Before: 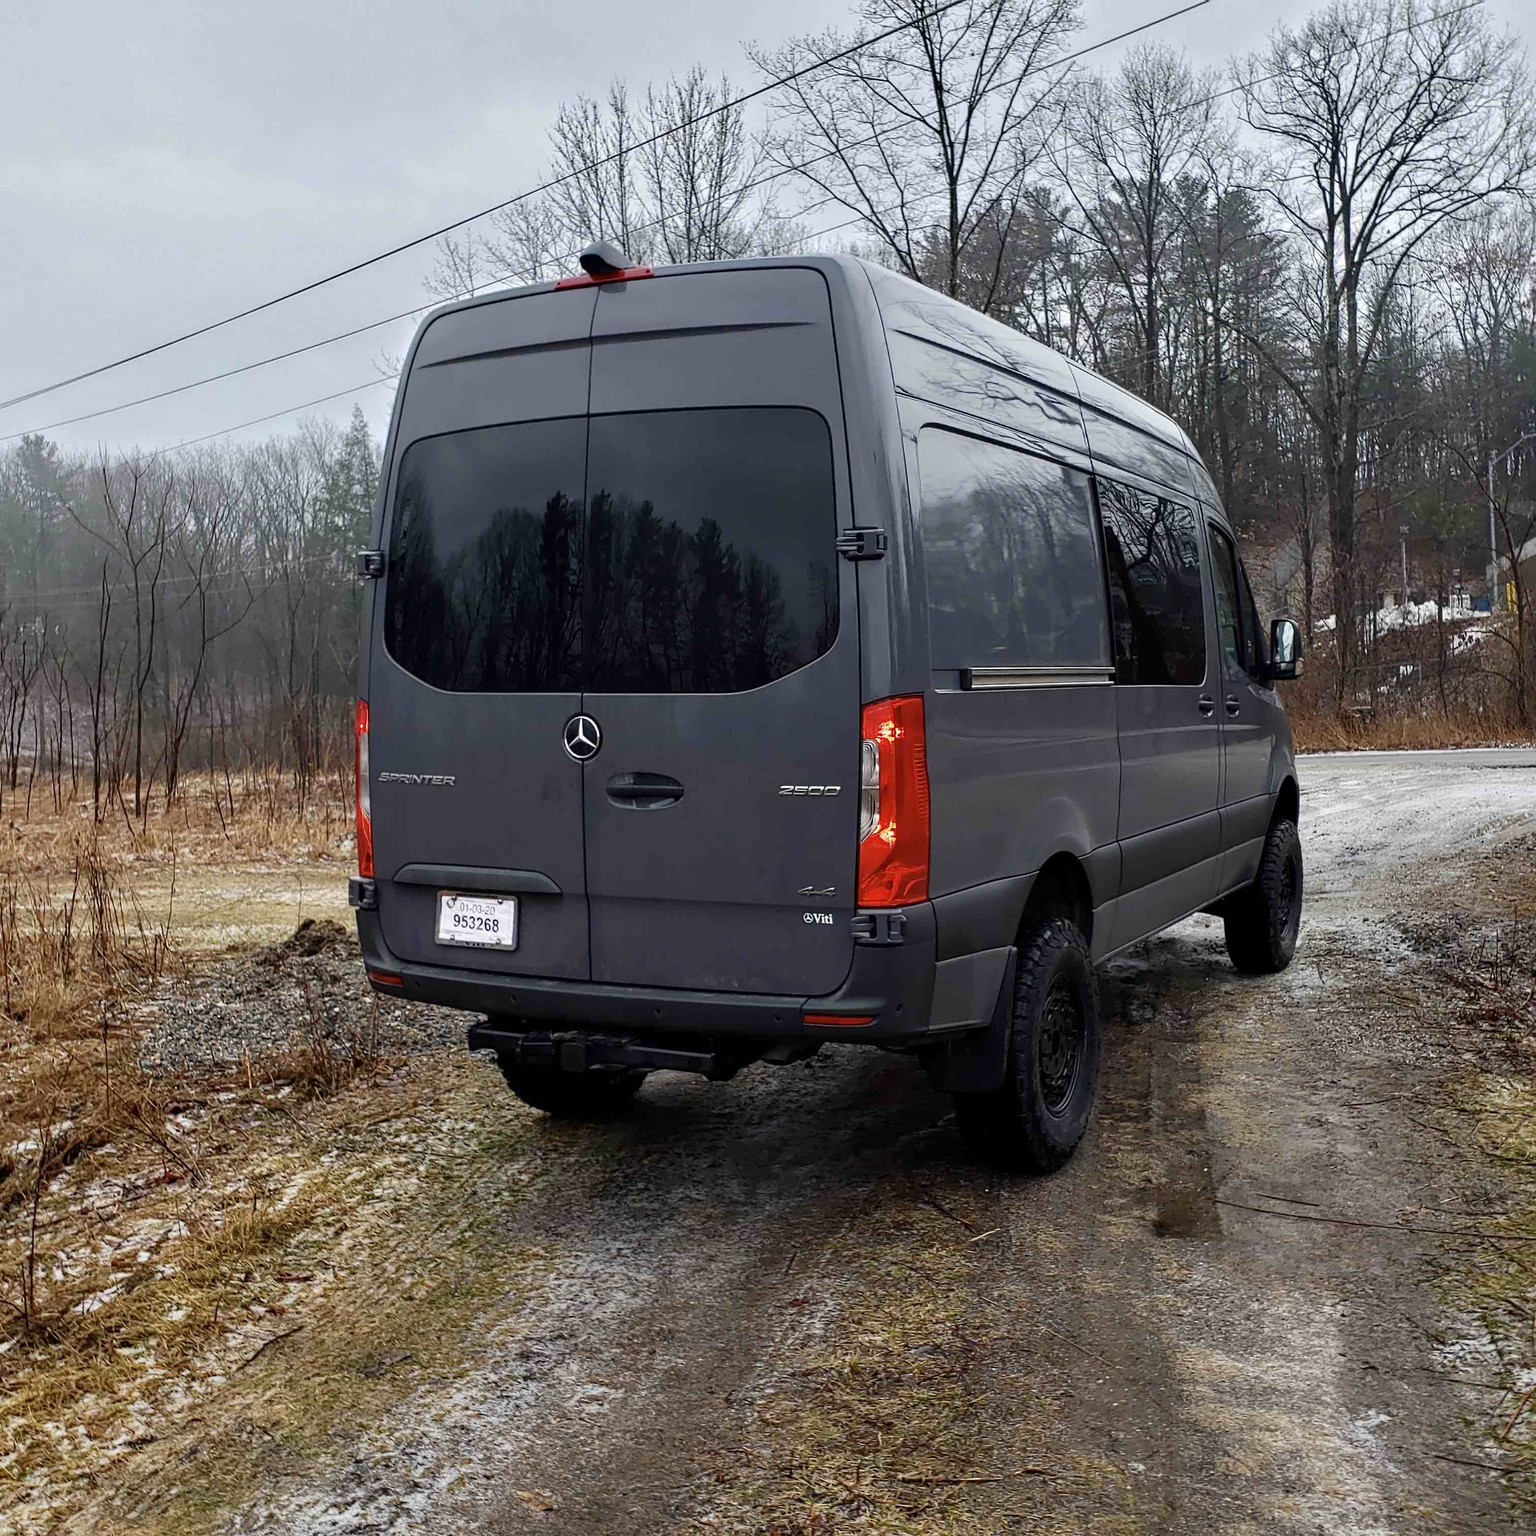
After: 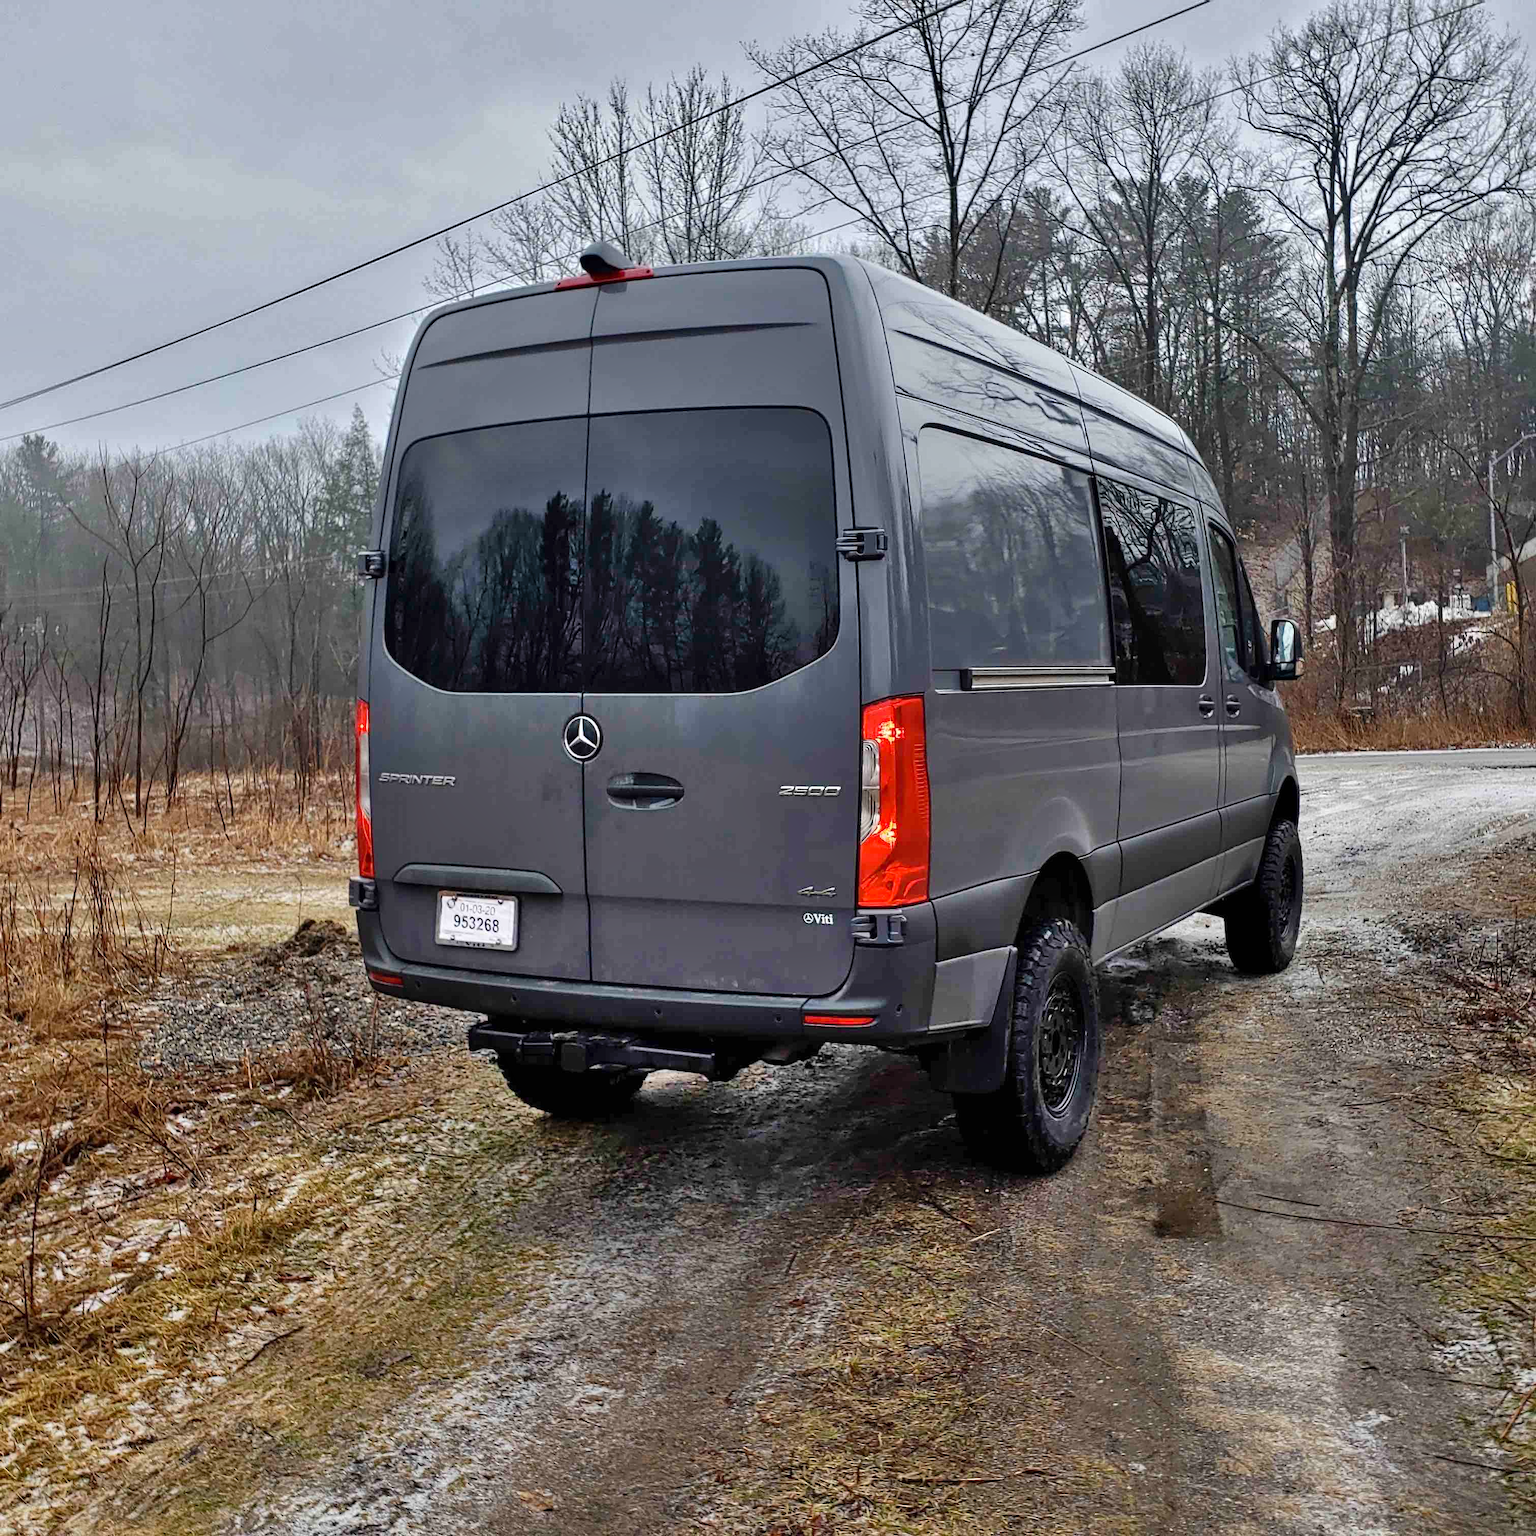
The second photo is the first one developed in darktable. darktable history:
shadows and highlights: shadows 60.37, soften with gaussian
